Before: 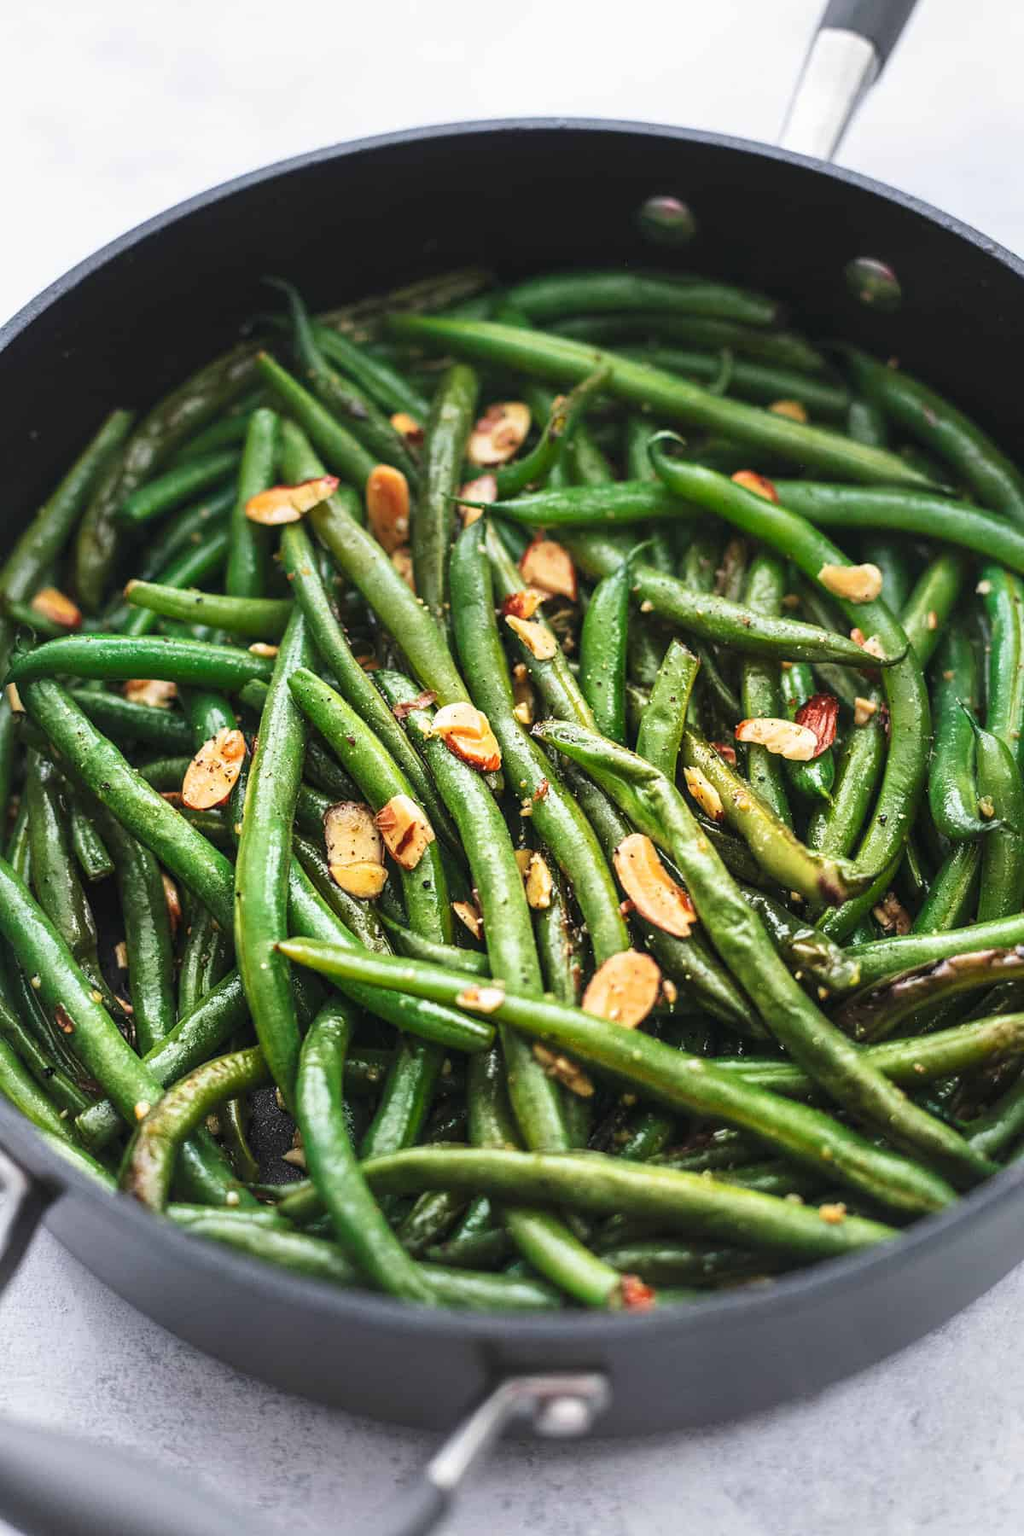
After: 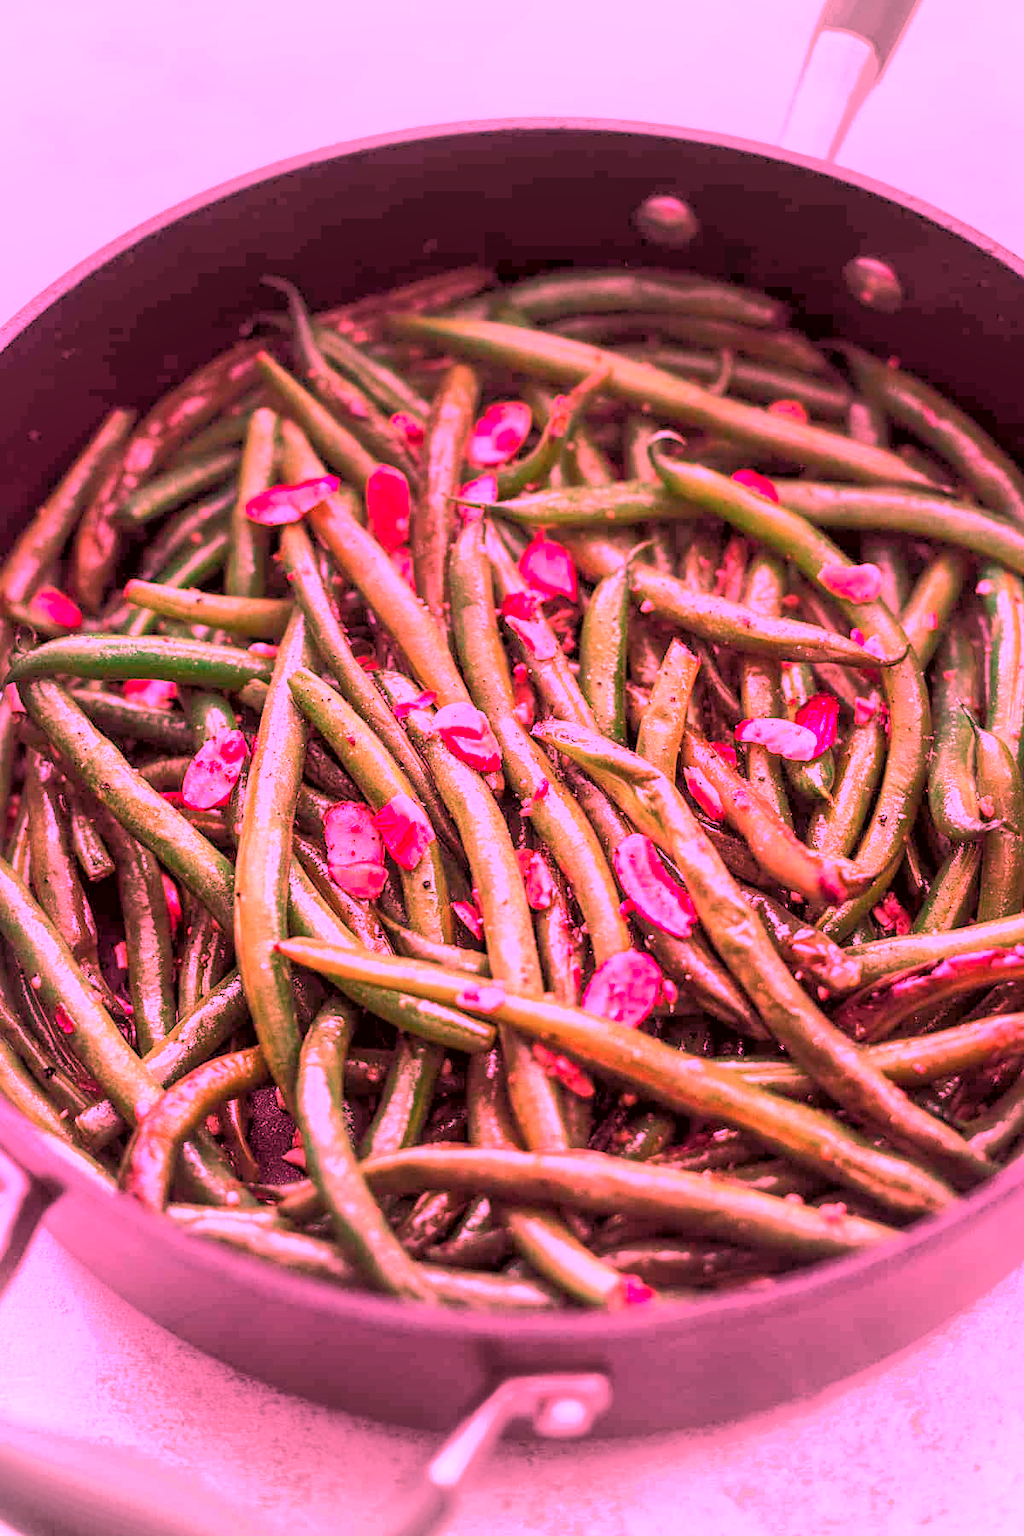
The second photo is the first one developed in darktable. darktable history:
levels: levels [0.036, 0.364, 0.827]
shadows and highlights: shadows -70, highlights 35, soften with gaussian
local contrast: mode bilateral grid, contrast 25, coarseness 50, detail 123%, midtone range 0.2
tone mapping: contrast compression 1.4 | blend: blend mode average, opacity 100%; mask: uniform (no mask)
vibrance: vibrance 50%
vignetting: fall-off radius 100%, width/height ratio 1.337
zone system: zone [-1 ×8, 0.827, -1 ×16]
color correction: highlights a* 6.27, highlights b* 8.19, shadows a* 5.94, shadows b* 7.23, saturation 0.9
white balance: red 2.42, blue 1.533
exposure: black level correction 0.005, exposure 0.286 EV, compensate highlight preservation false
tone curve: curves: ch0 [(0, 0) (0.004, 0.001) (0.133, 0.078) (0.325, 0.241) (0.832, 0.917) (1, 1)], color space Lab, linked channels, preserve colors none
color contrast: blue-yellow contrast 0.7
